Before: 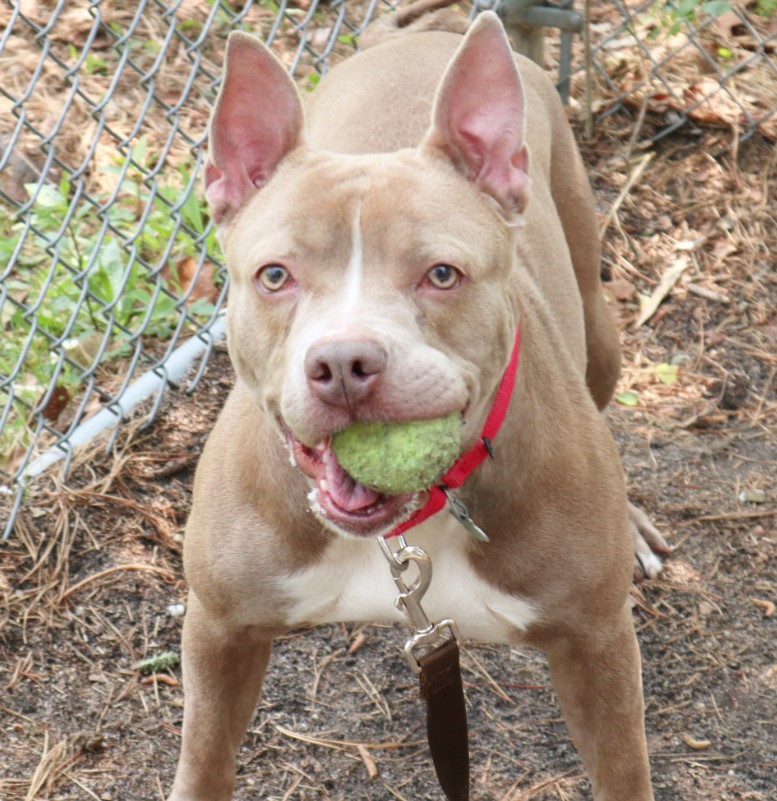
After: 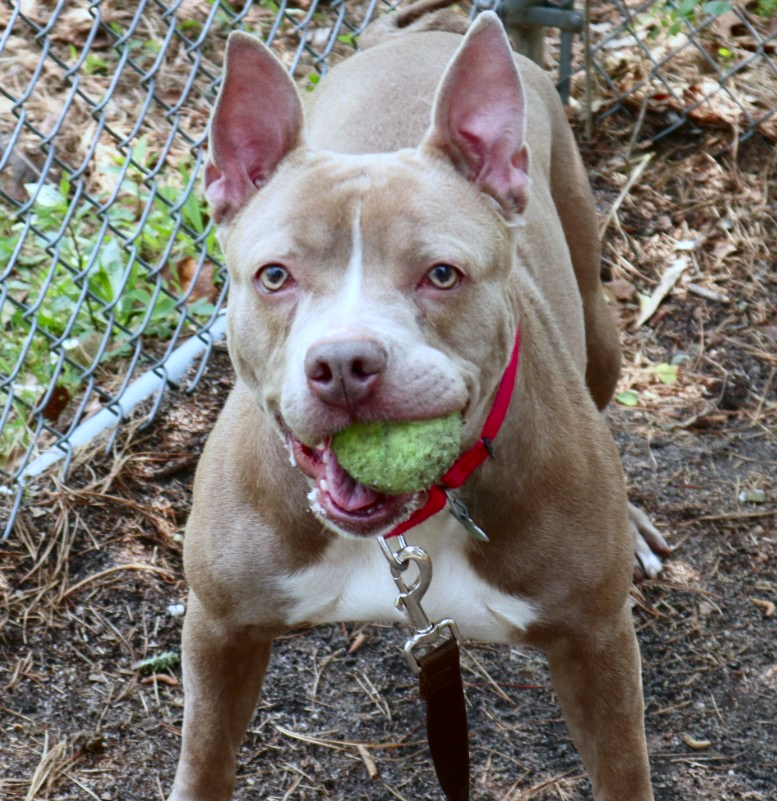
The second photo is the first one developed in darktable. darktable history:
white balance: red 0.924, blue 1.095
contrast brightness saturation: contrast 0.13, brightness -0.24, saturation 0.14
